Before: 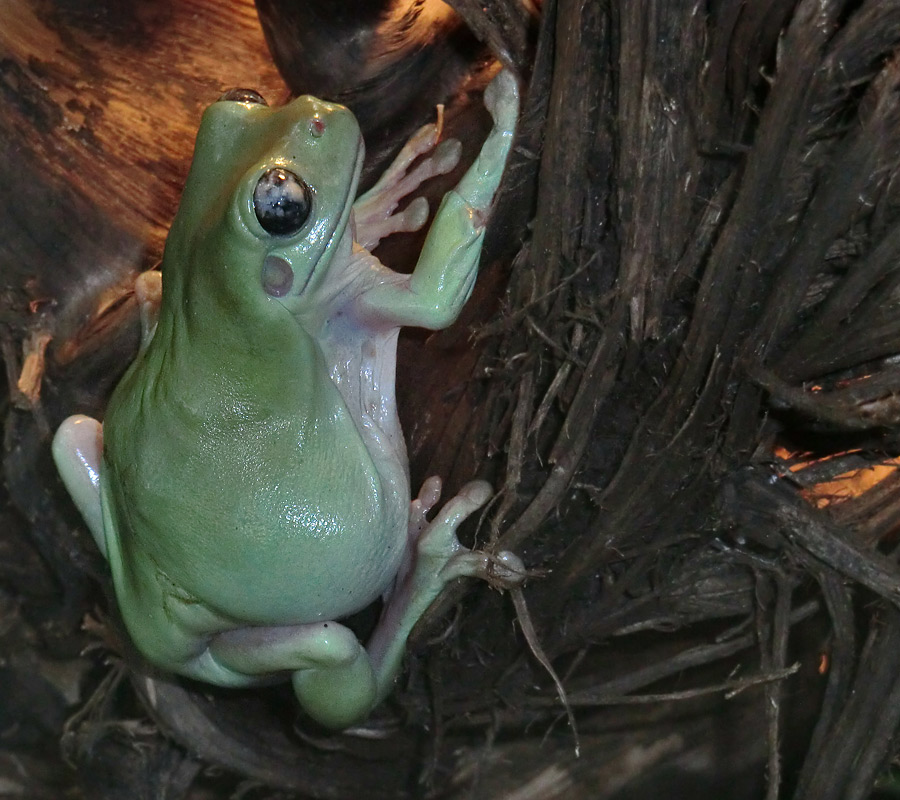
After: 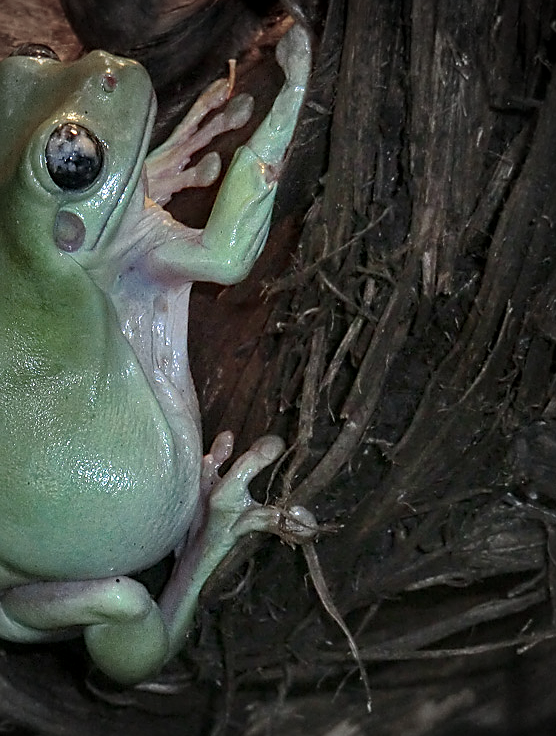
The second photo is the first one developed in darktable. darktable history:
vignetting: fall-off start 66.97%, center (-0.079, 0.06), width/height ratio 1.009
sharpen: on, module defaults
crop and rotate: left 23.152%, top 5.638%, right 14.977%, bottom 2.294%
contrast brightness saturation: saturation -0.036
local contrast: detail 130%
